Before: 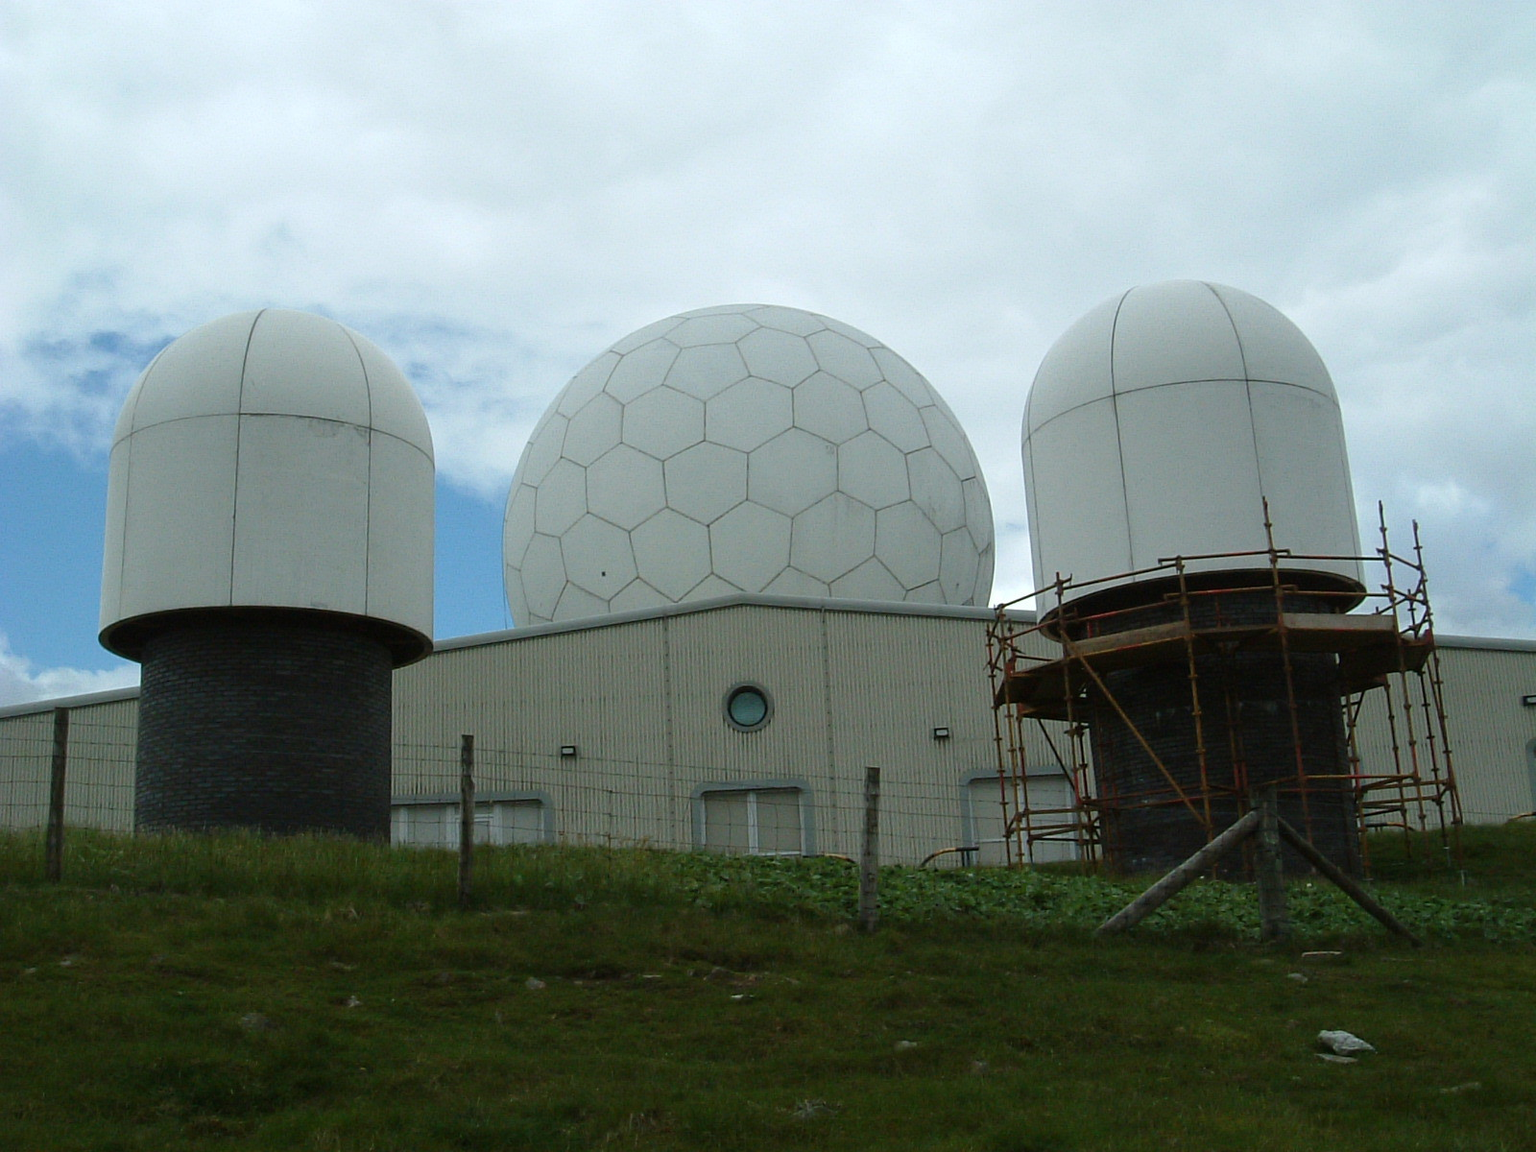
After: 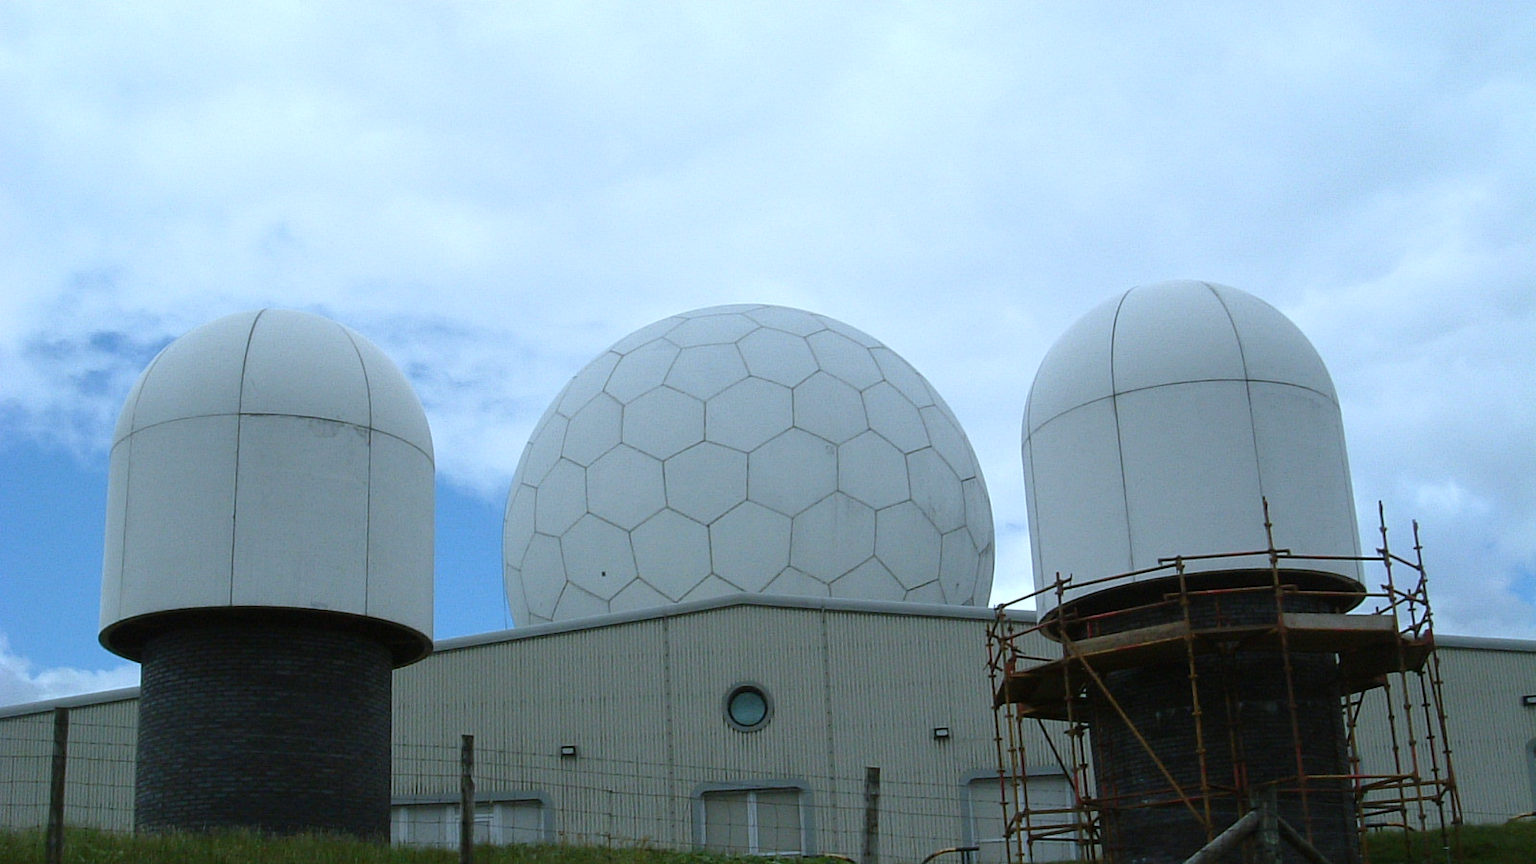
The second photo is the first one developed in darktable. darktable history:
white balance: red 0.931, blue 1.11
crop: bottom 24.988%
